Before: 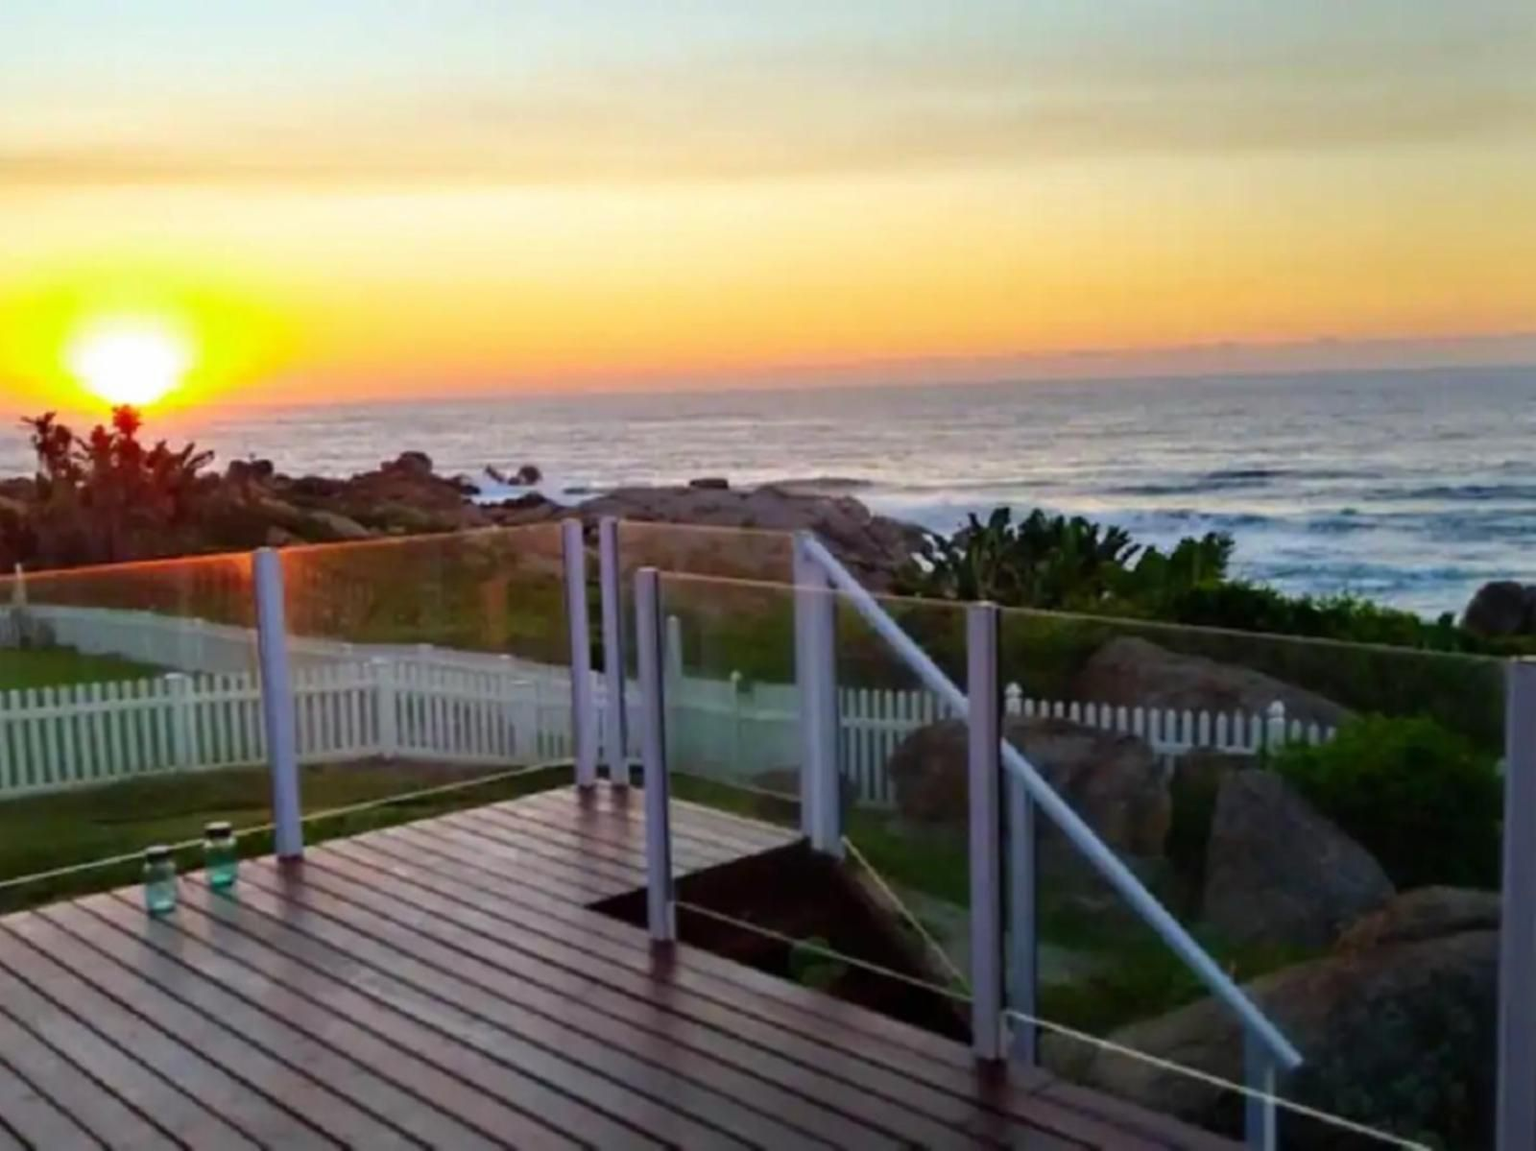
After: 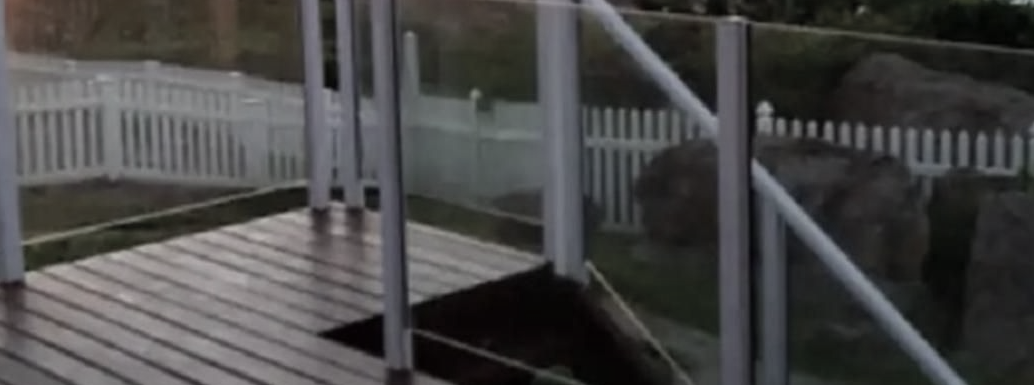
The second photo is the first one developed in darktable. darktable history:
crop: left 18.191%, top 50.894%, right 17.143%, bottom 16.914%
color correction: highlights b* 0.027, saturation 0.338
